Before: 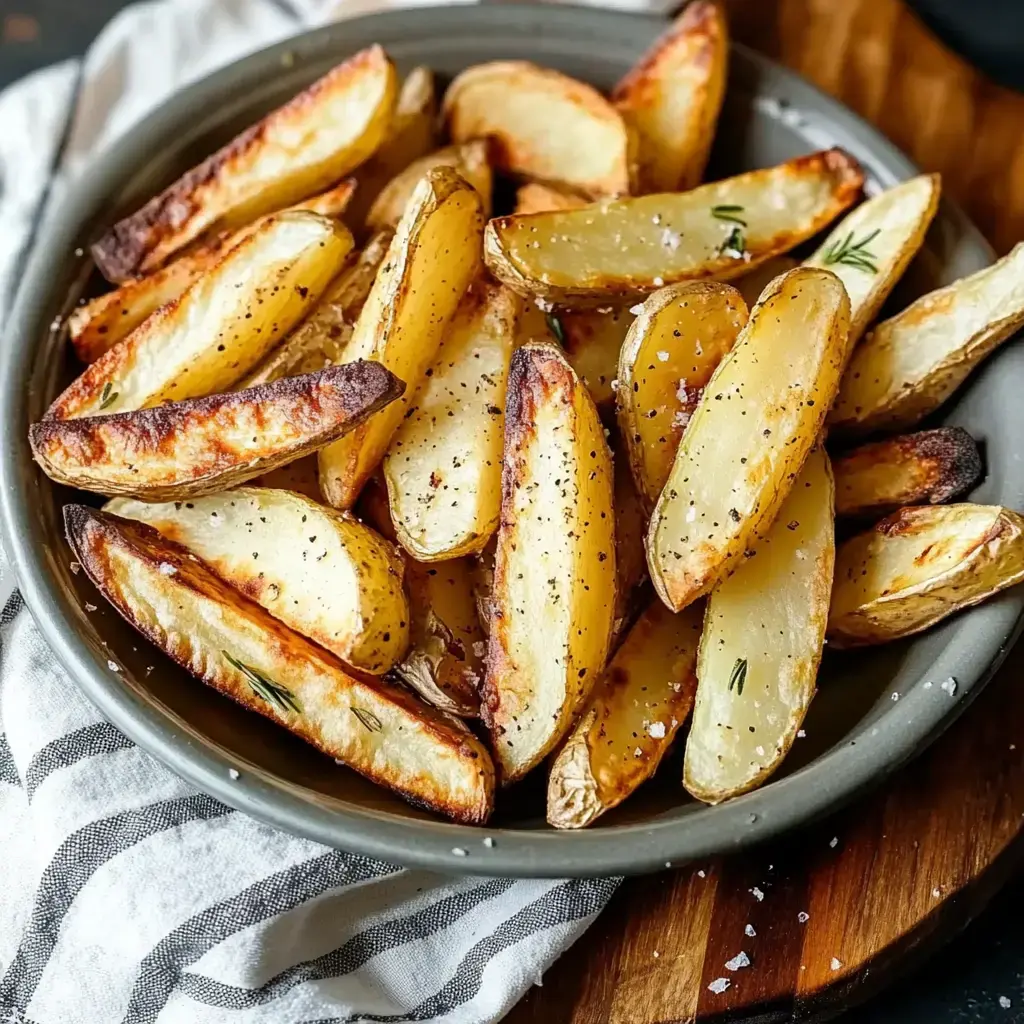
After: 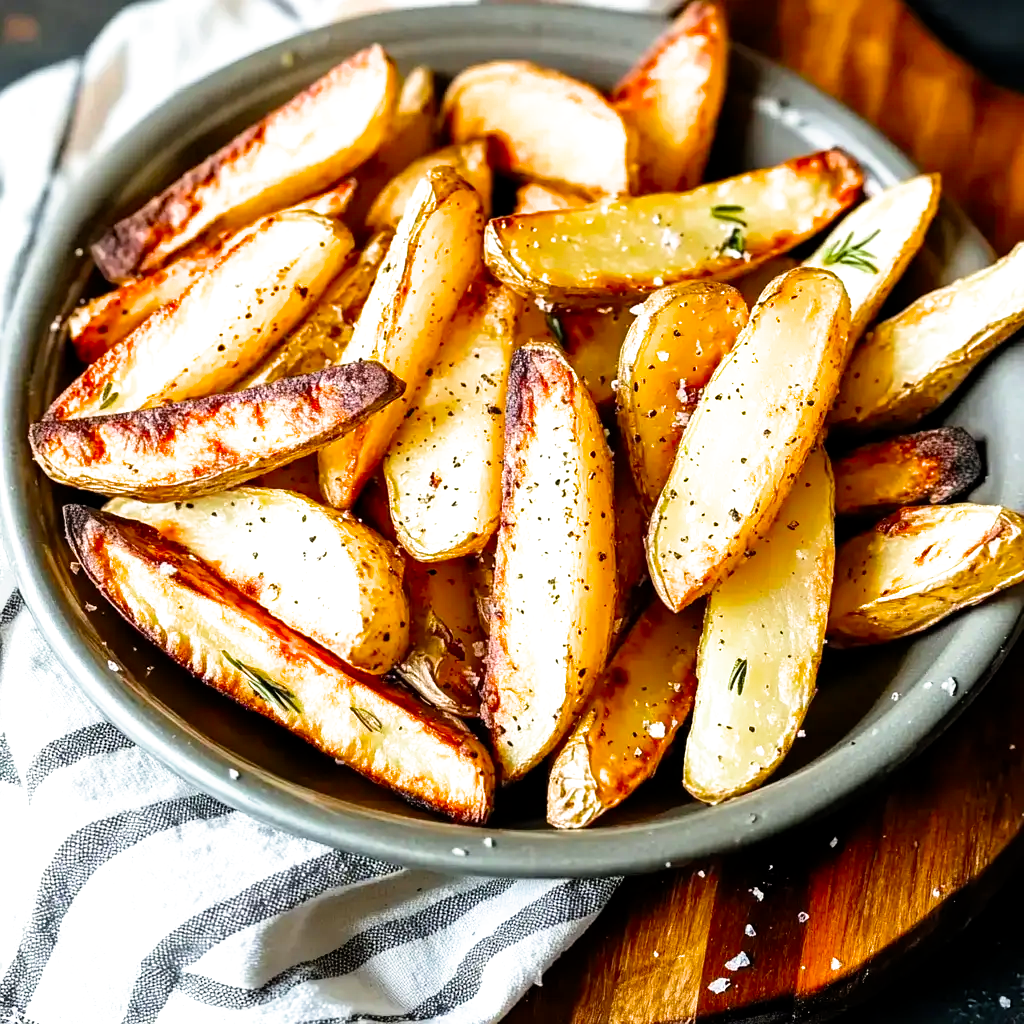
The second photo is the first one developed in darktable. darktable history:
filmic rgb: black relative exposure -12.09 EV, white relative exposure 2.81 EV, target black luminance 0%, hardness 8.01, latitude 70.93%, contrast 1.137, highlights saturation mix 10.58%, shadows ↔ highlights balance -0.384%, color science v4 (2020)
exposure: black level correction 0, exposure 0.692 EV, compensate highlight preservation false
